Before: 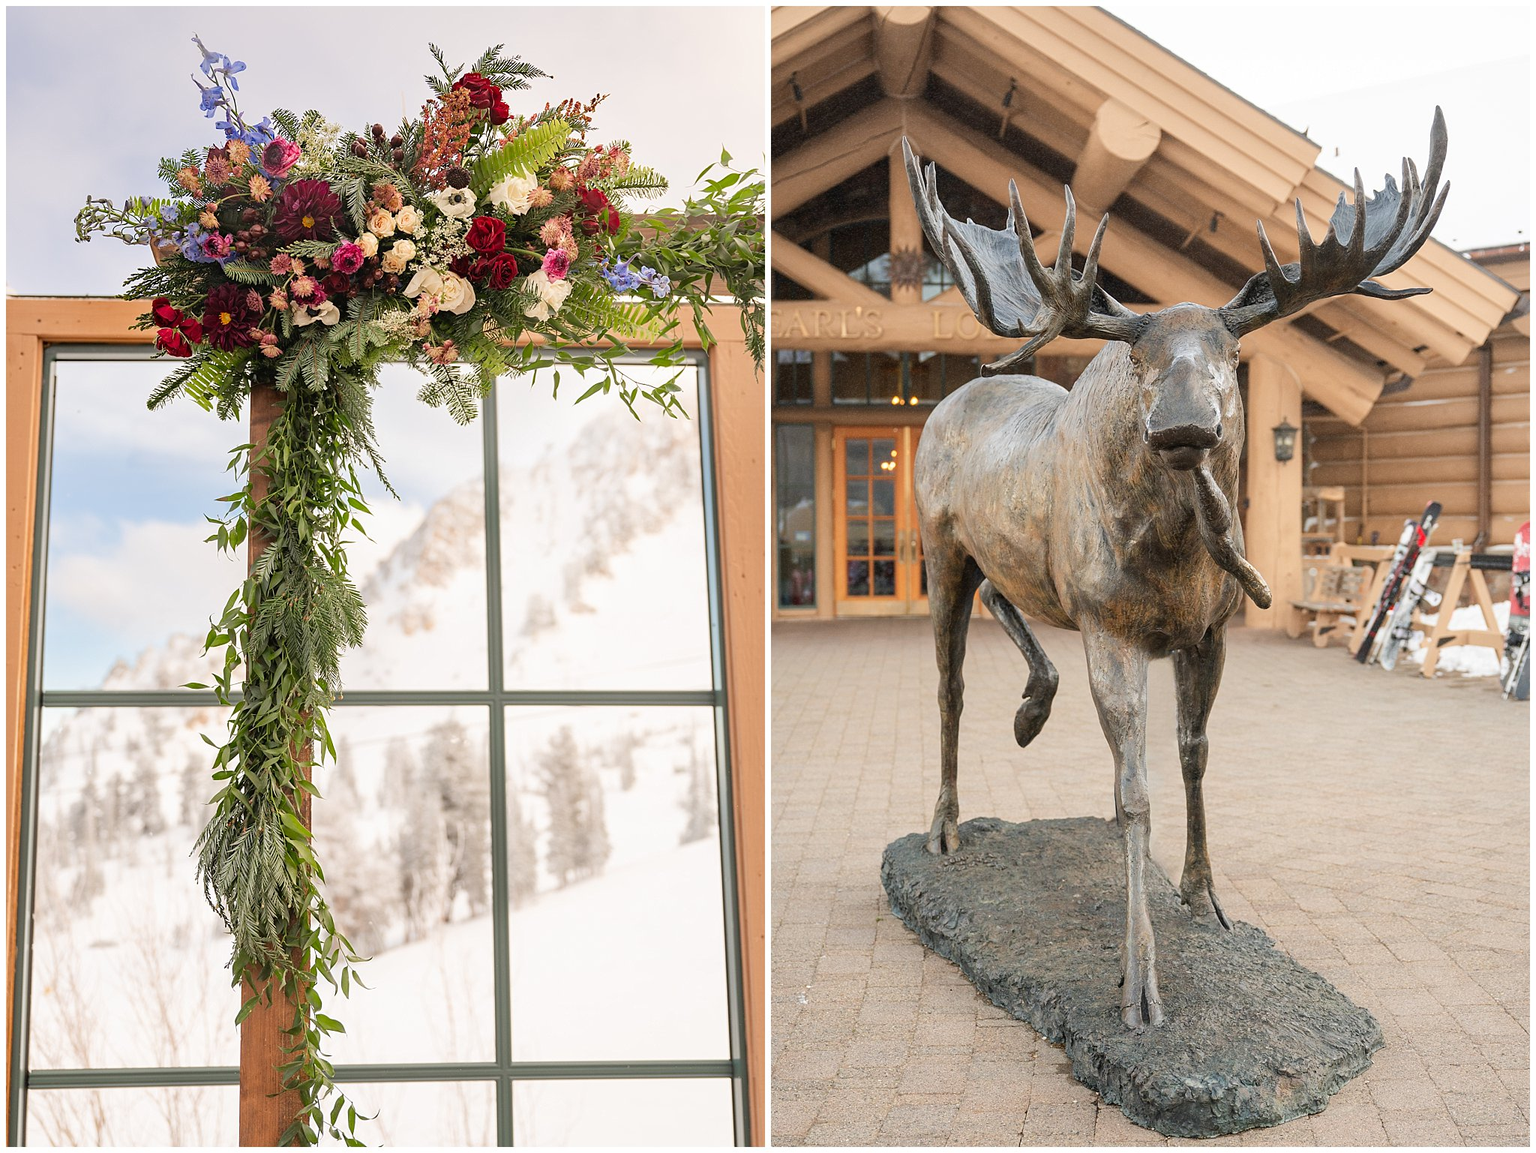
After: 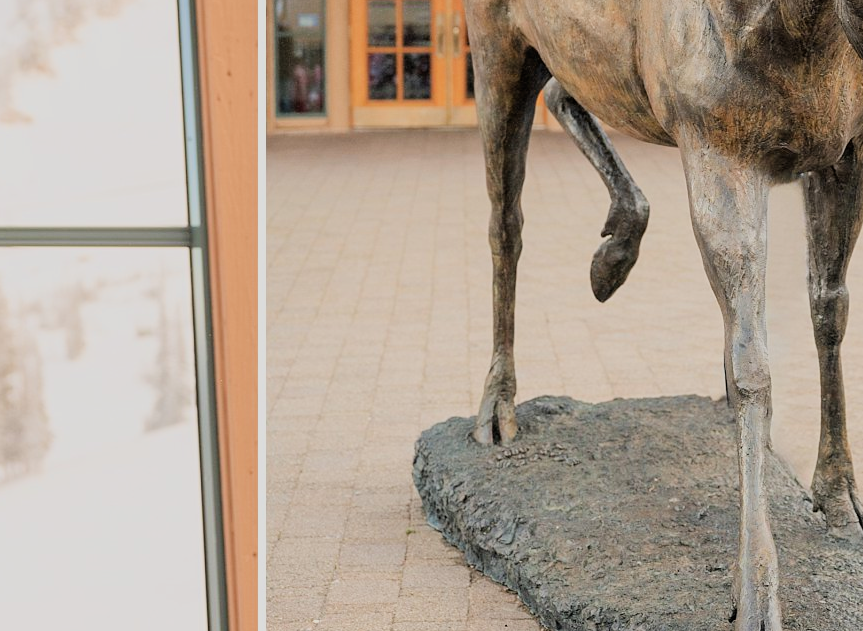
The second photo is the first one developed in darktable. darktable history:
crop: left 37.221%, top 45.169%, right 20.63%, bottom 13.777%
filmic rgb: black relative exposure -7.48 EV, white relative exposure 4.83 EV, hardness 3.4, color science v6 (2022)
exposure: exposure 0.3 EV, compensate highlight preservation false
